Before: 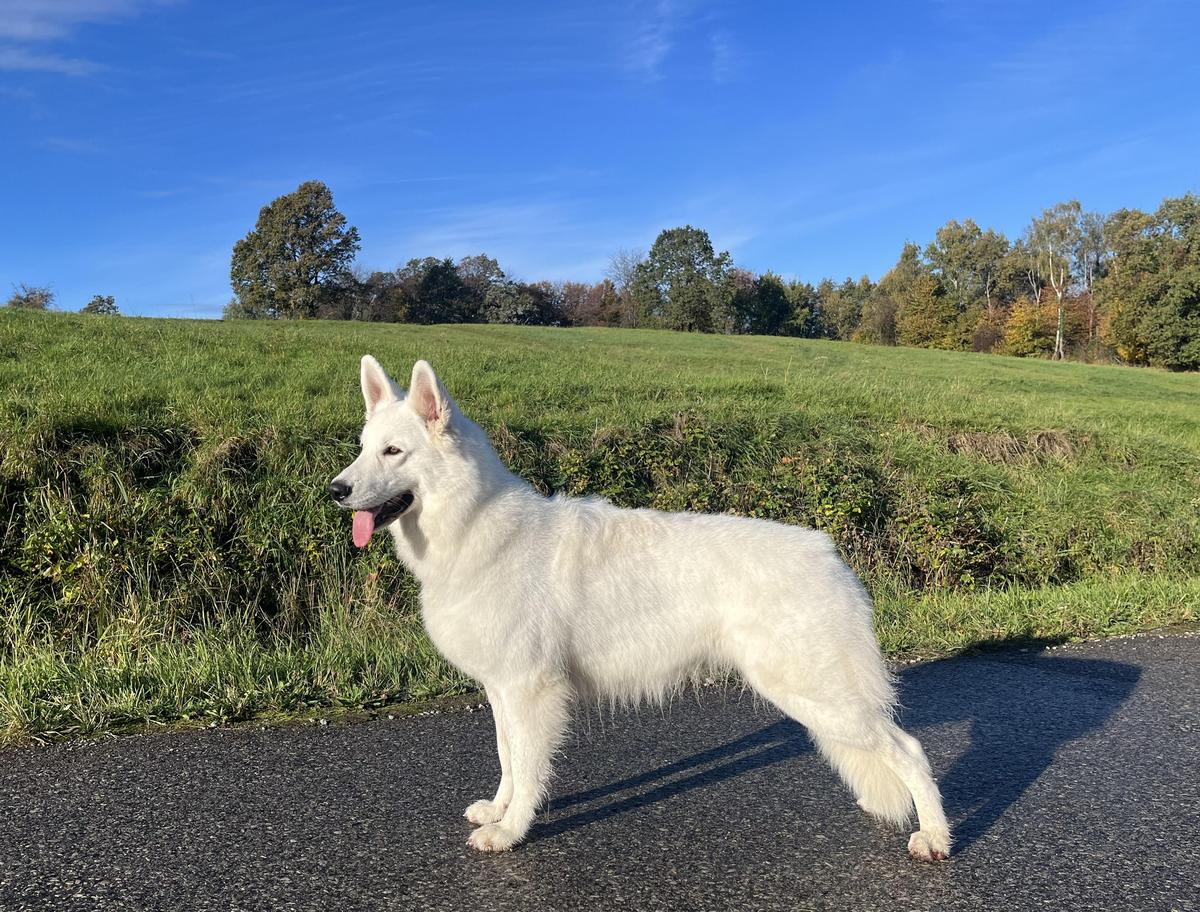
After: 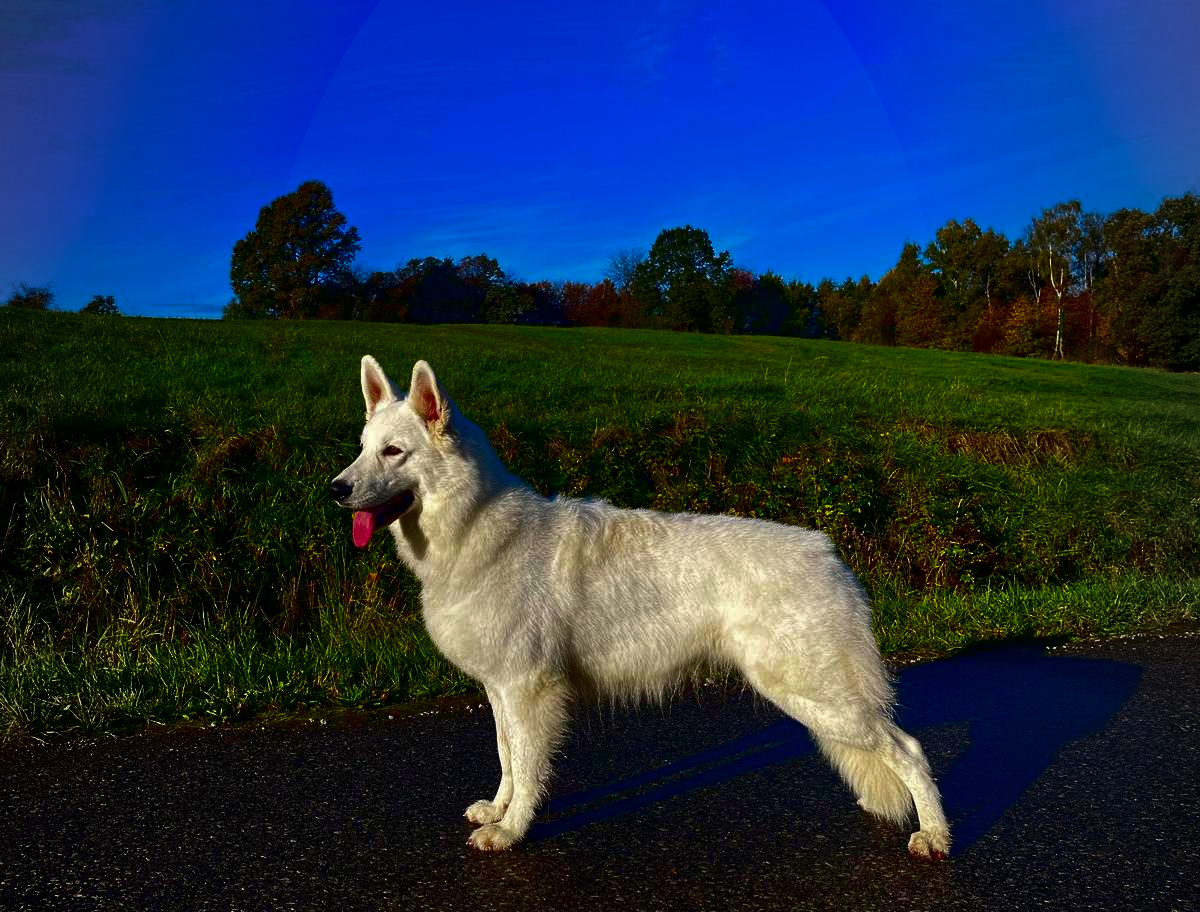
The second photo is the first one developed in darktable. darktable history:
vignetting: fall-off start 97%, fall-off radius 100%, width/height ratio 0.609, unbound false
contrast brightness saturation: brightness -1, saturation 1
